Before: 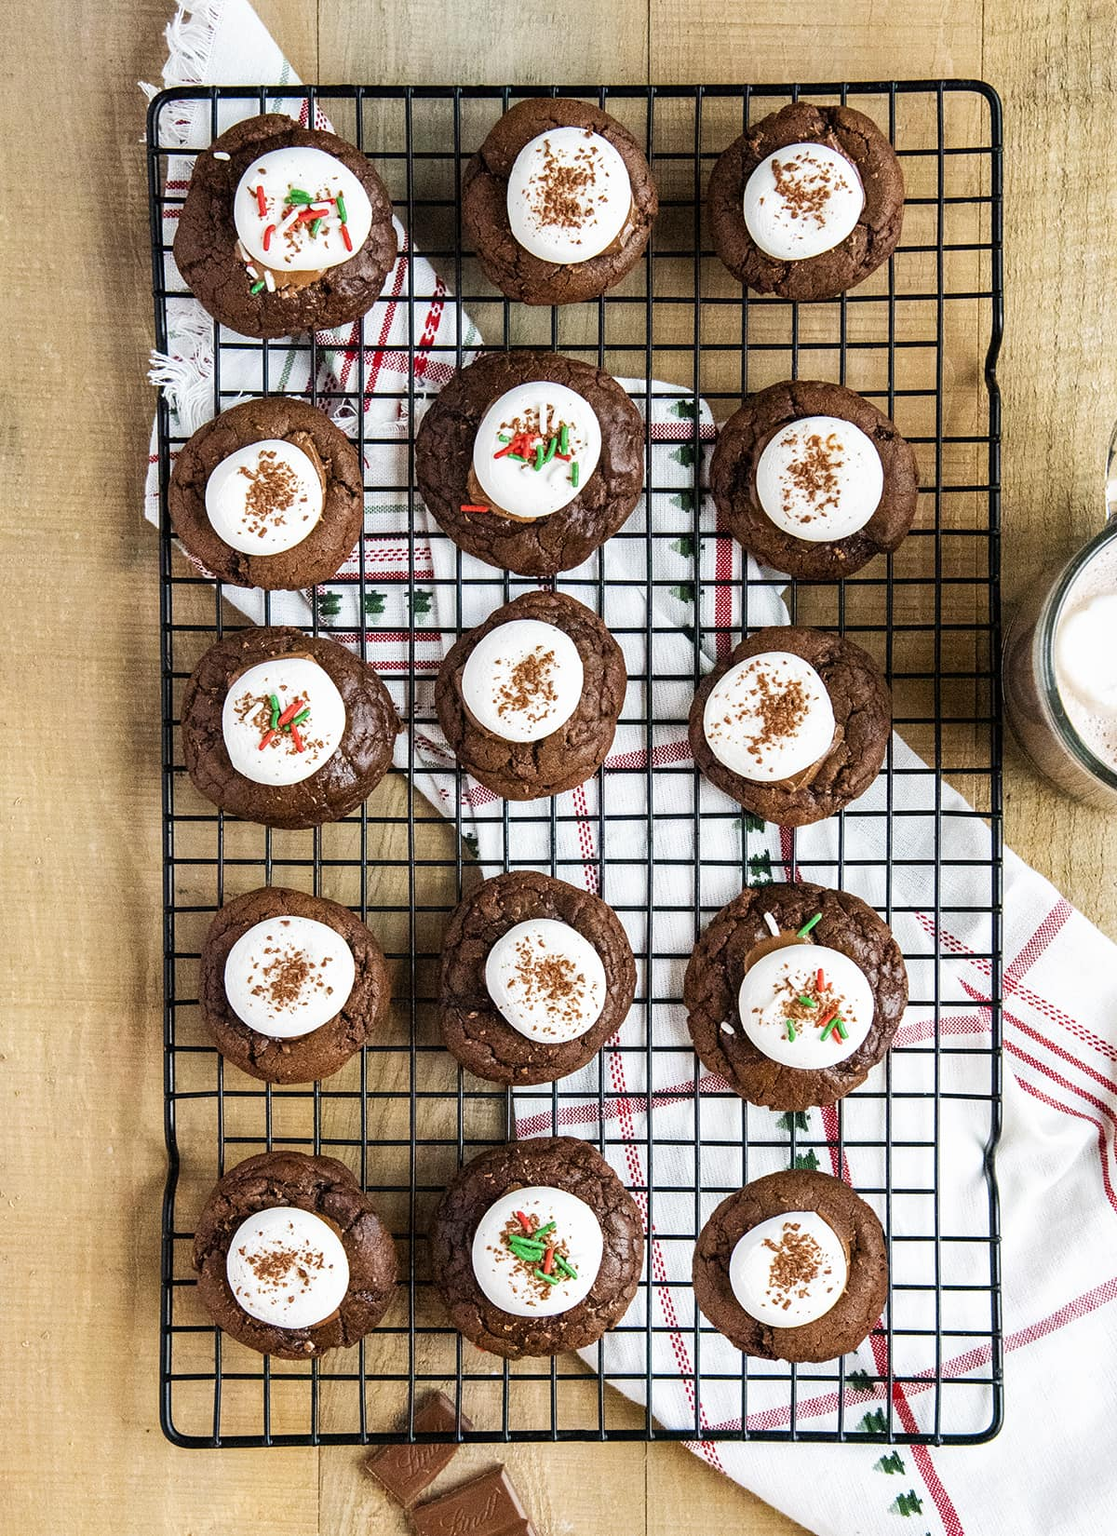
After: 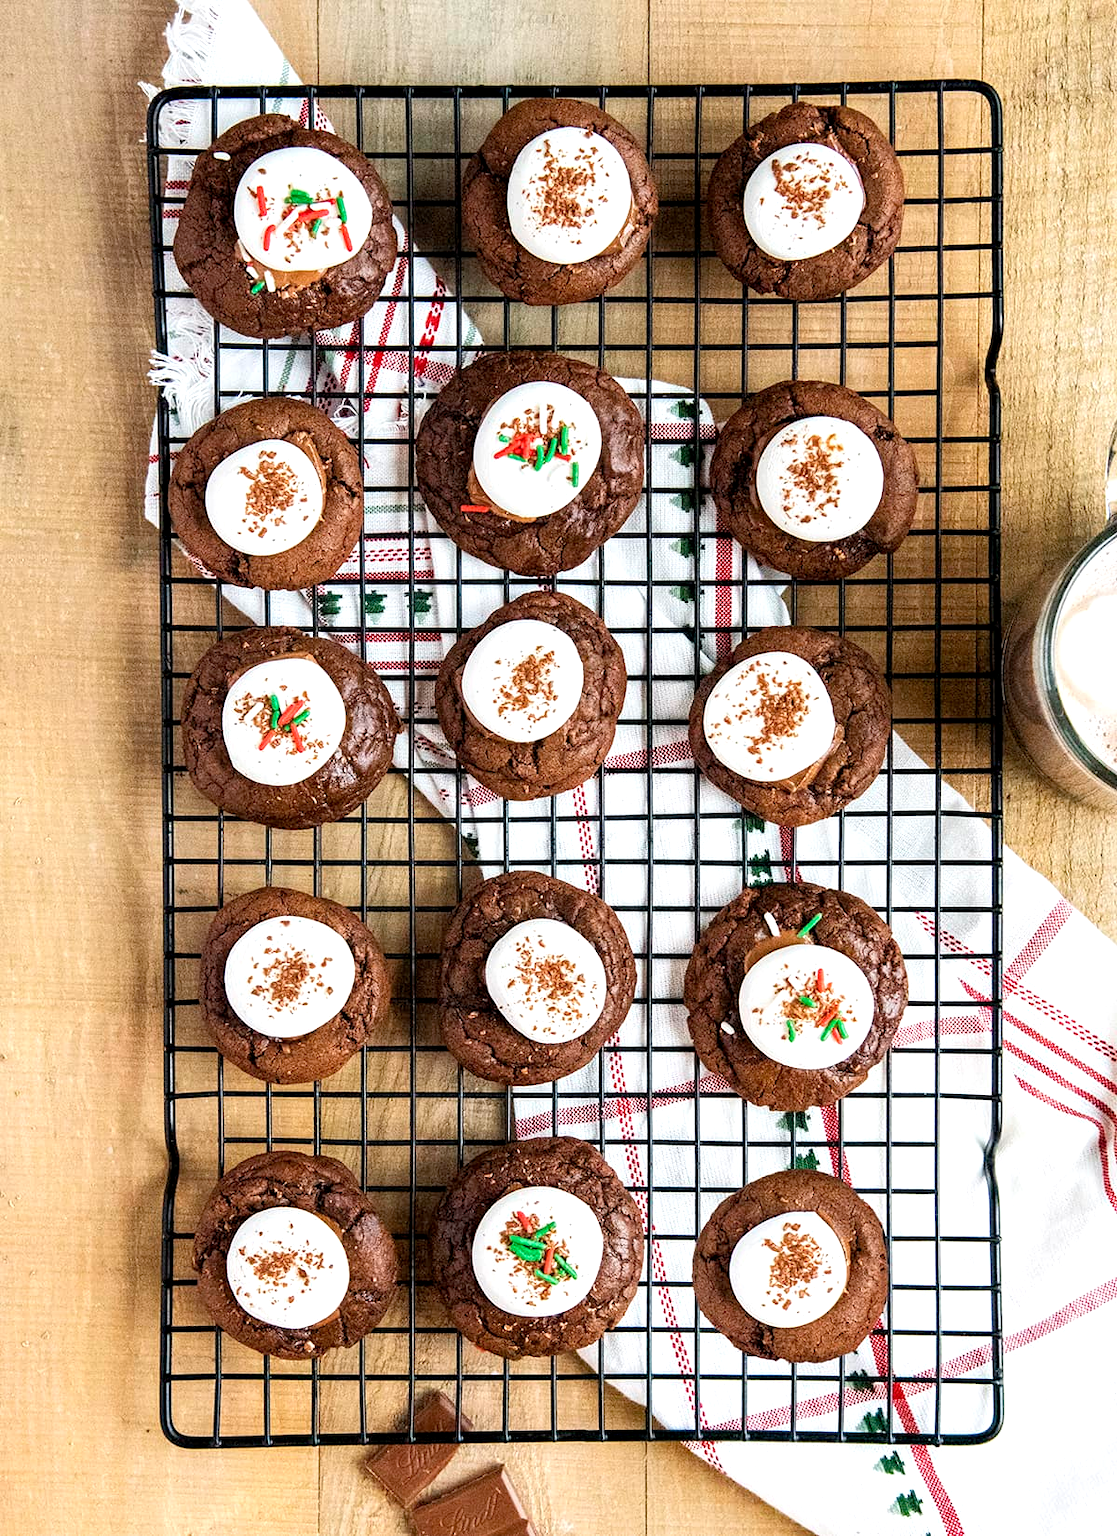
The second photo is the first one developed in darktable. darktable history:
exposure: black level correction 0.002, exposure 0.3 EV, compensate highlight preservation false
